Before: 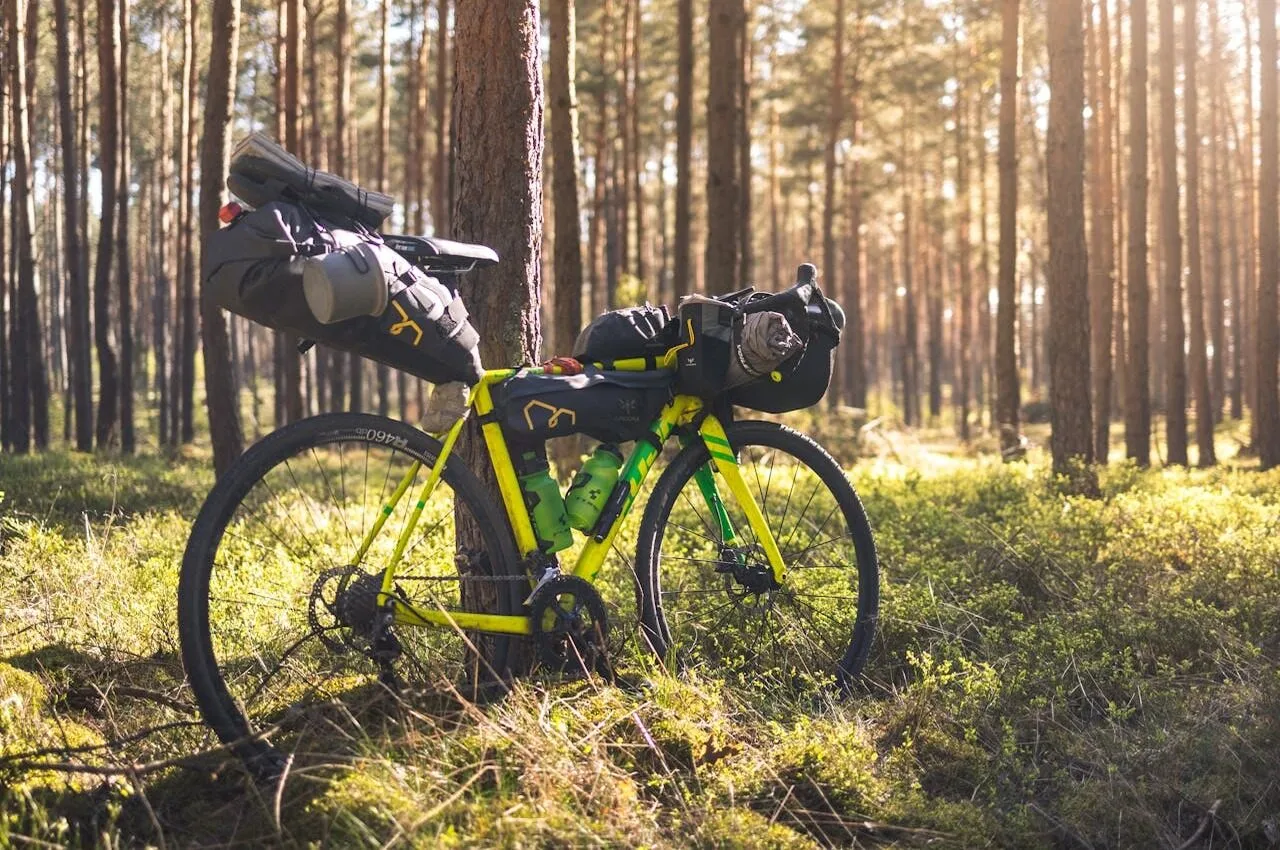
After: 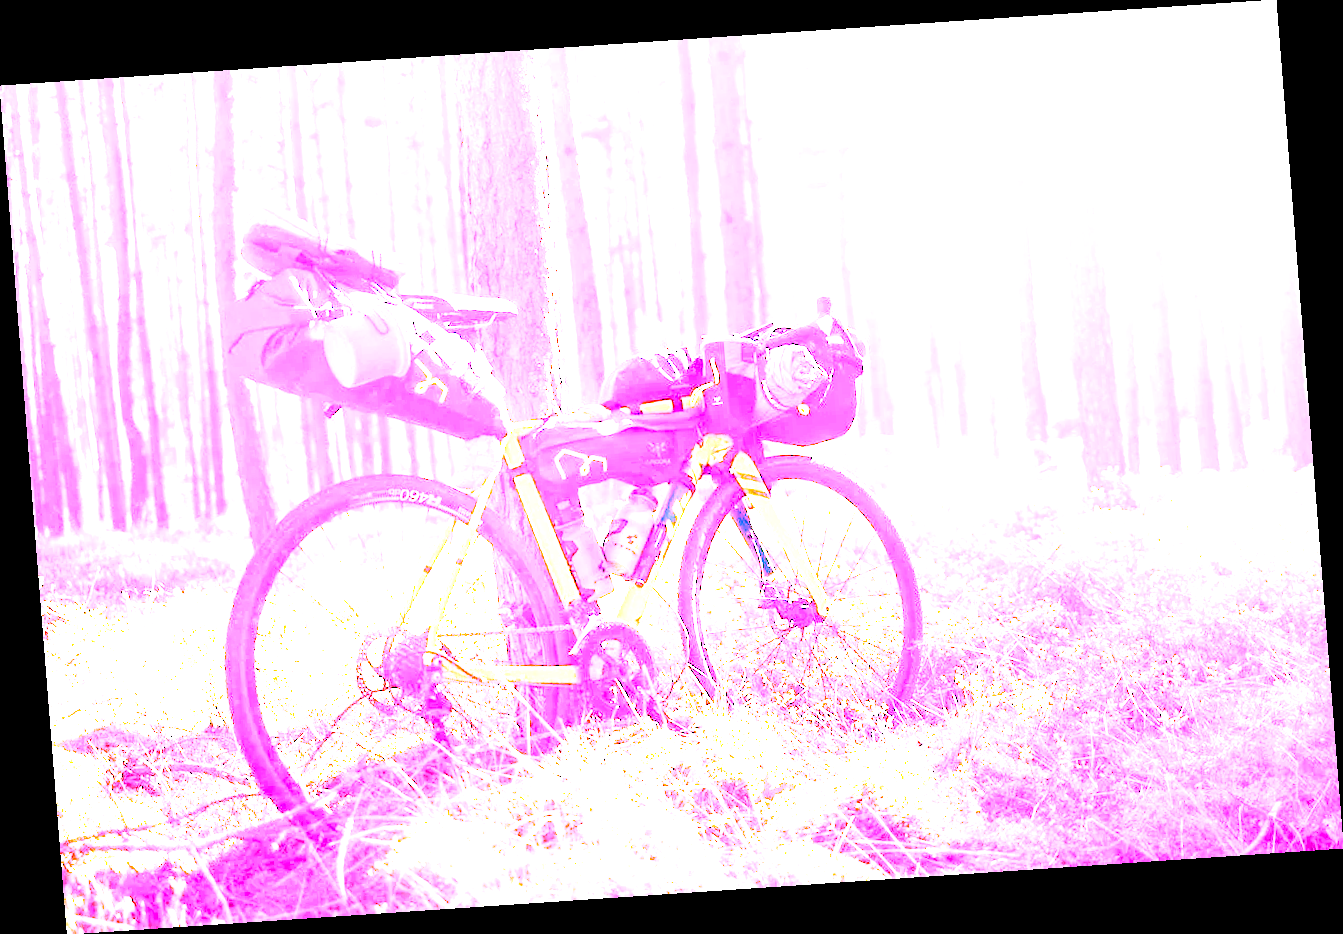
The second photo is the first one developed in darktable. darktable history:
local contrast: mode bilateral grid, contrast 20, coarseness 50, detail 130%, midtone range 0.2
rotate and perspective: rotation -4.2°, shear 0.006, automatic cropping off
white balance: red 8, blue 8
color balance: contrast -0.5%
base curve: curves: ch0 [(0, 0) (0.036, 0.025) (0.121, 0.166) (0.206, 0.329) (0.605, 0.79) (1, 1)], preserve colors none
